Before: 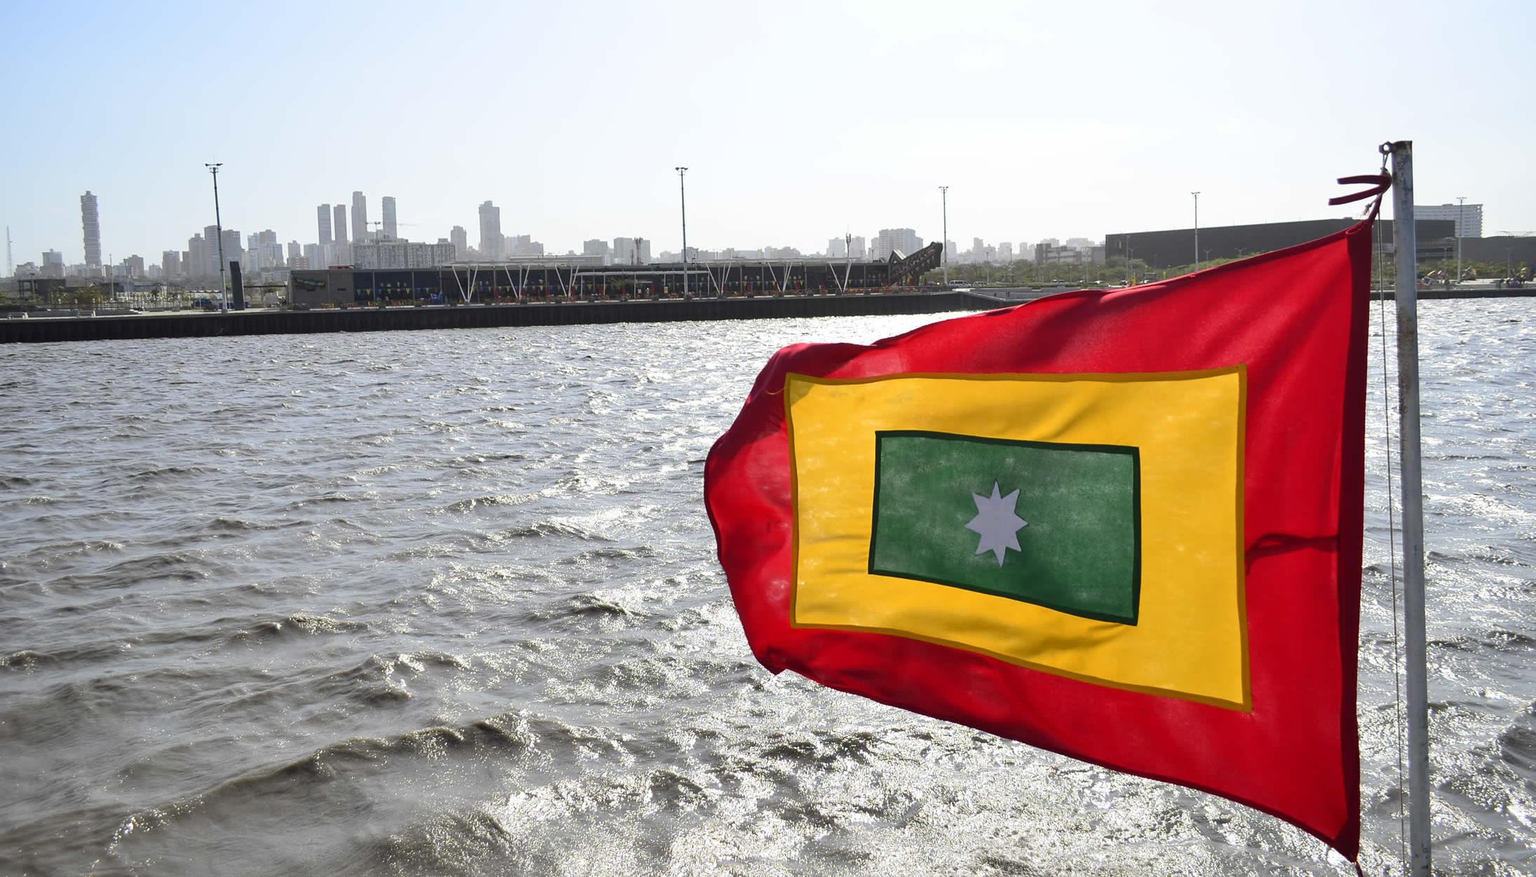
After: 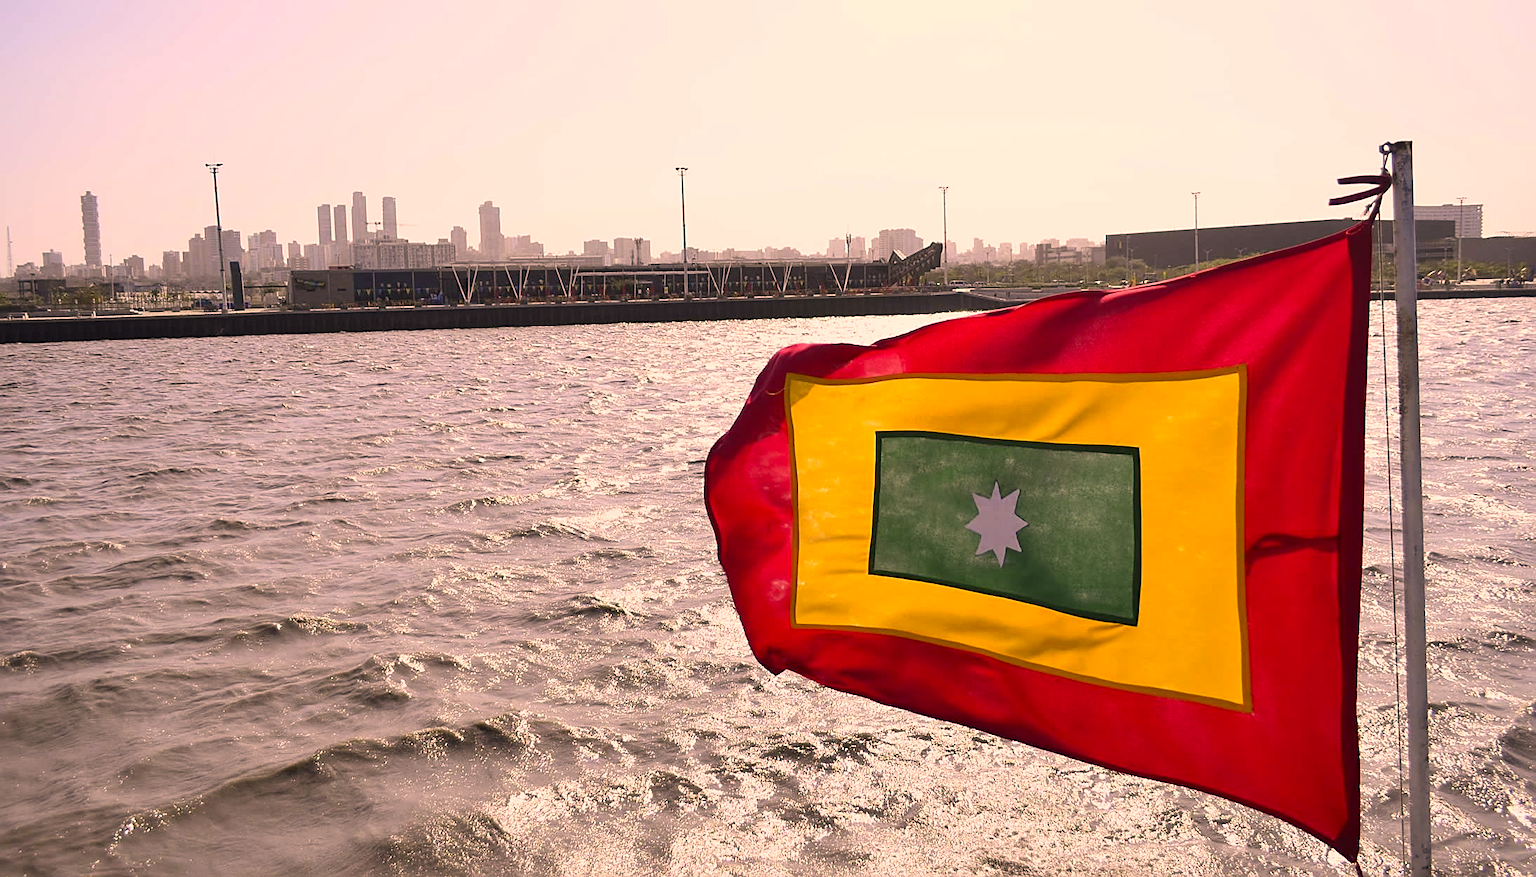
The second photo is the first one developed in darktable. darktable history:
tone equalizer: on, module defaults
sharpen: on, module defaults
color correction: highlights a* 21.16, highlights b* 19.61
